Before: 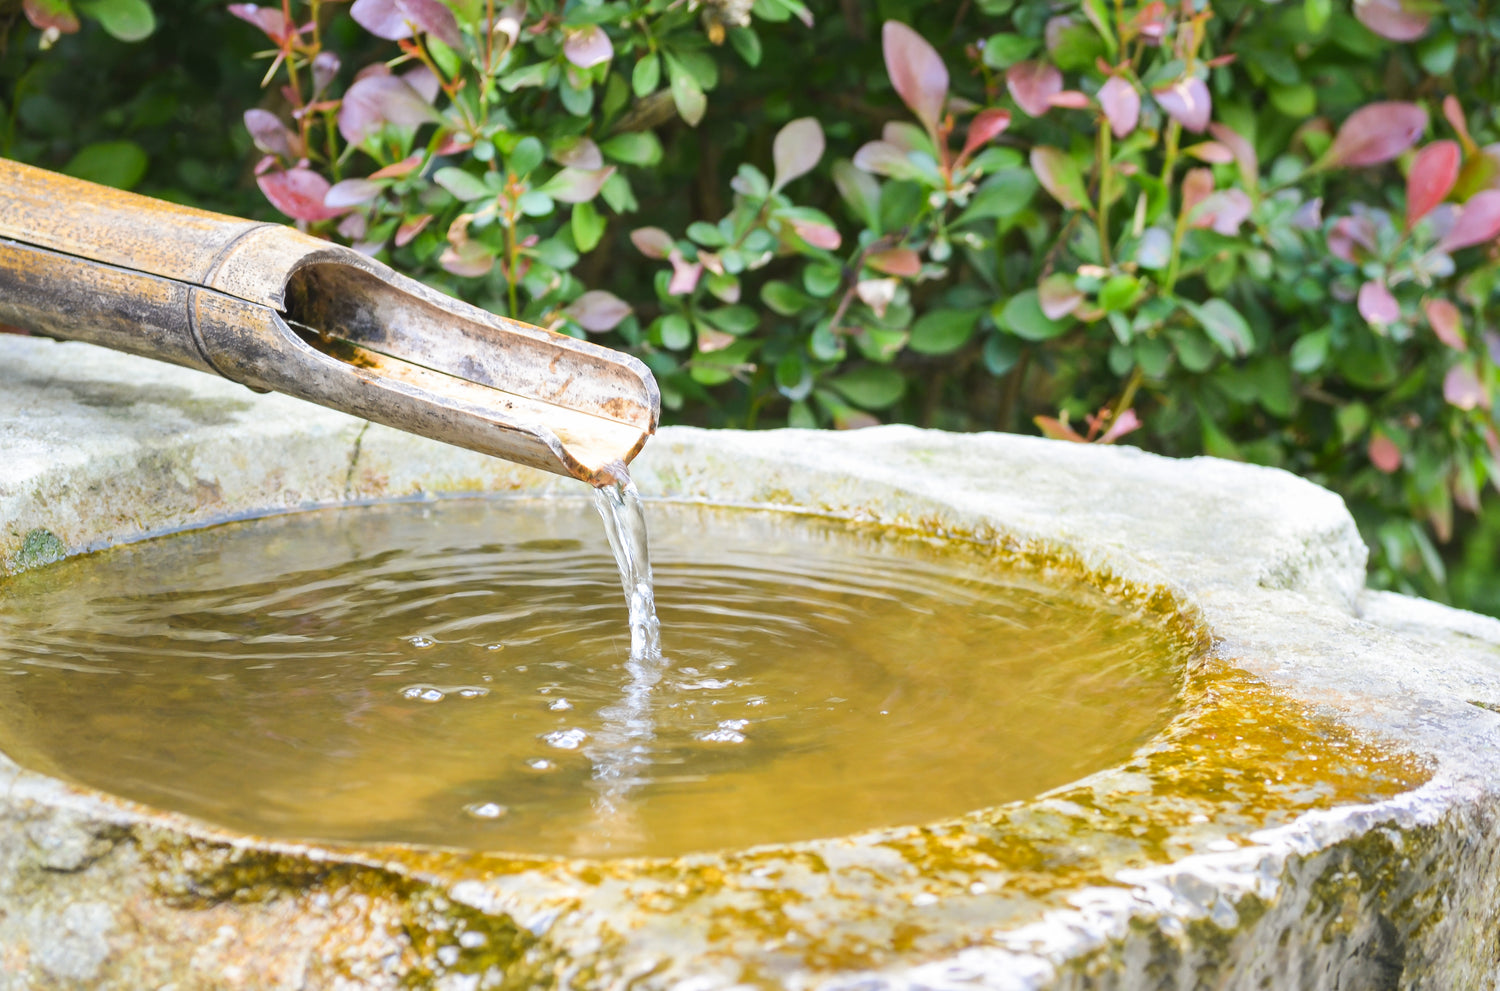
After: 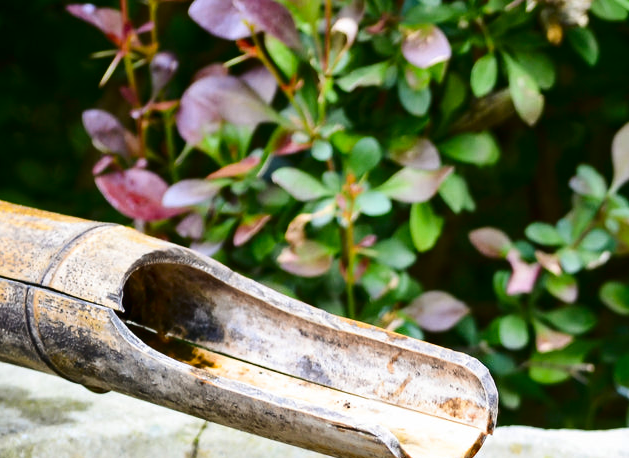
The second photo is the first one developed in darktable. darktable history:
contrast brightness saturation: contrast 0.19, brightness -0.24, saturation 0.11
crop and rotate: left 10.817%, top 0.062%, right 47.194%, bottom 53.626%
